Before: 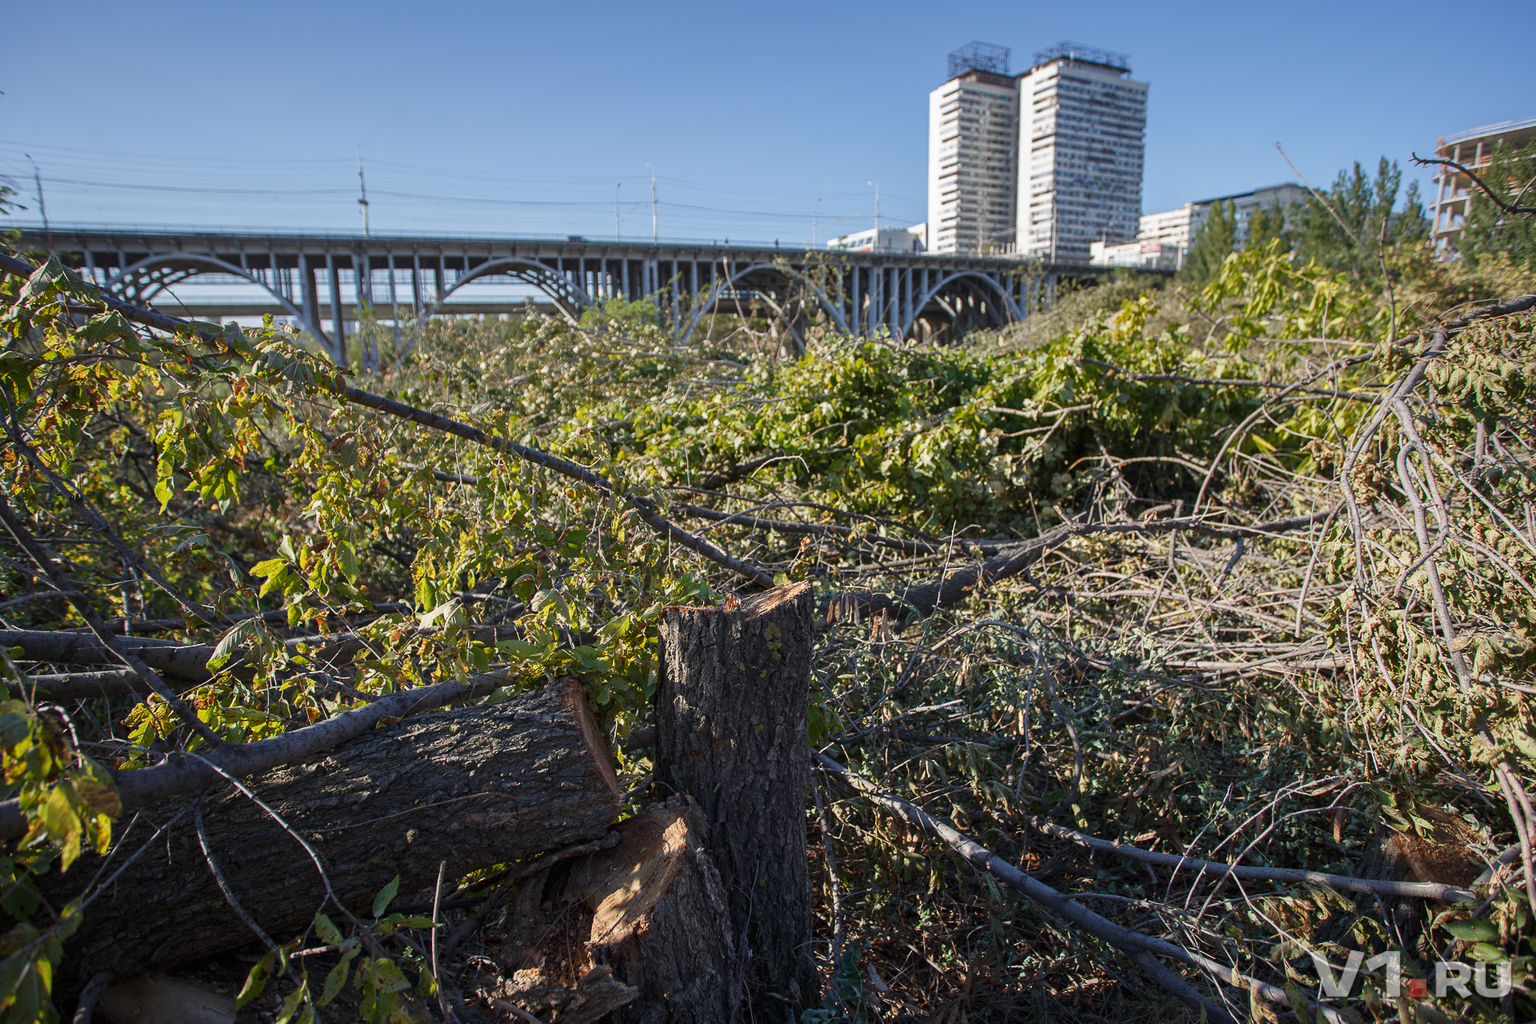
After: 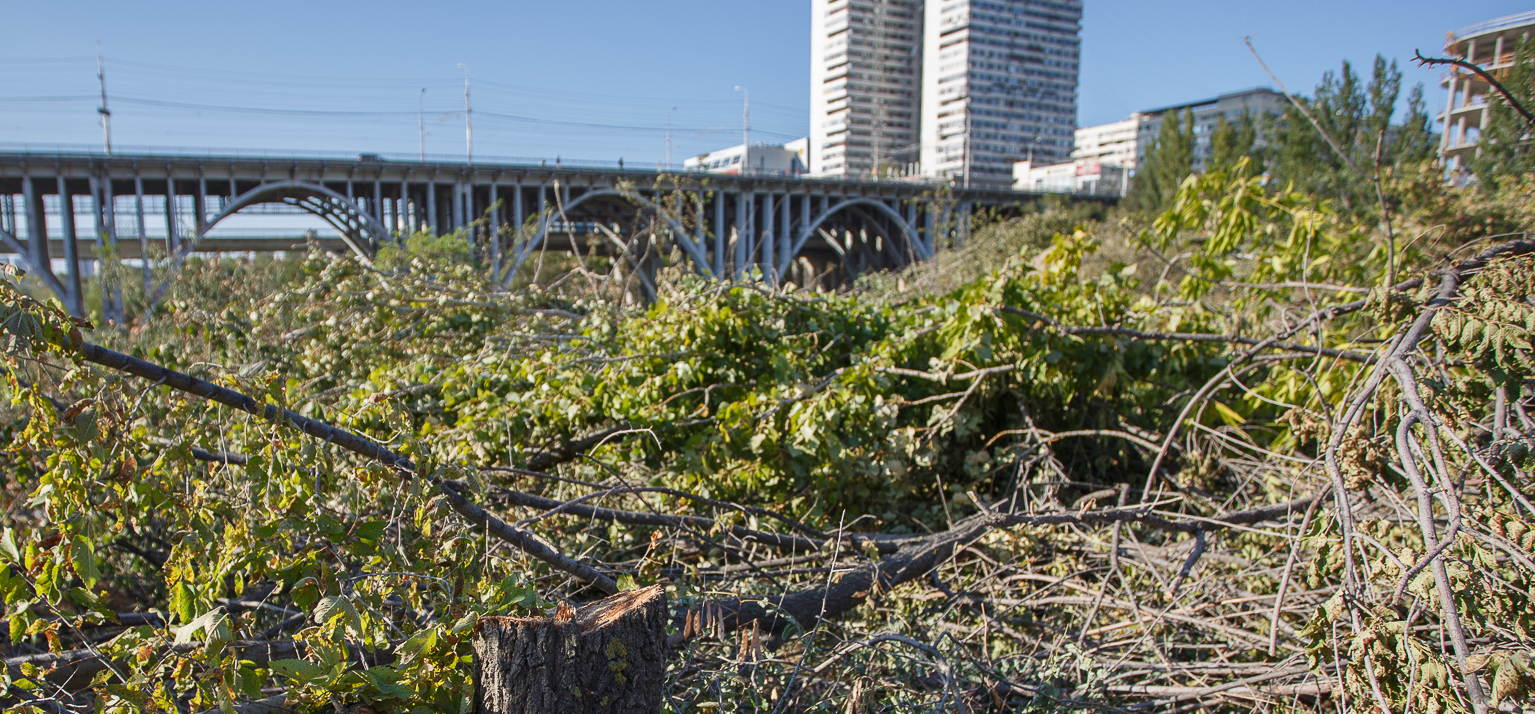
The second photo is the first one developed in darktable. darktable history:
crop: left 18.273%, top 11.07%, right 1.767%, bottom 33.095%
